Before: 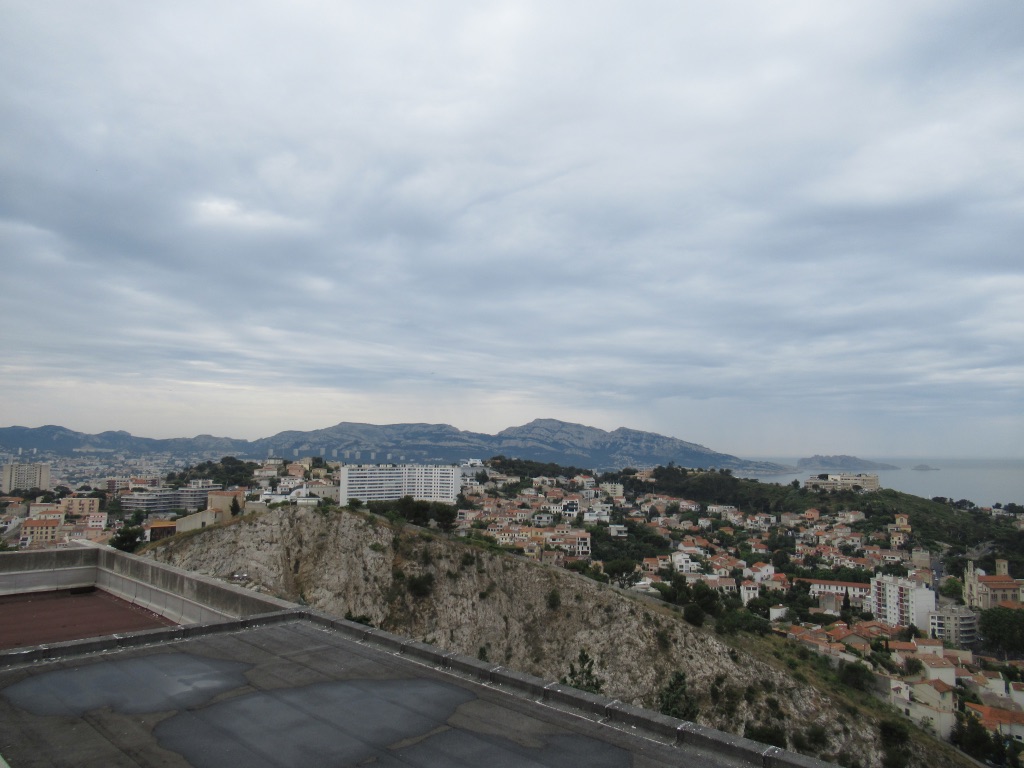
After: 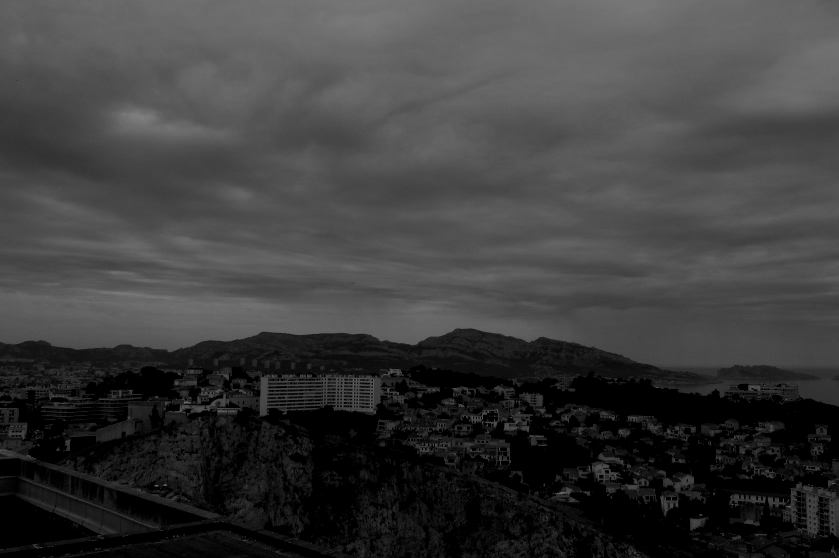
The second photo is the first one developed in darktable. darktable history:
local contrast: on, module defaults
filmic rgb: black relative exposure -7.15 EV, white relative exposure 5.36 EV, hardness 3.02
crop: left 7.856%, top 11.836%, right 10.12%, bottom 15.387%
contrast brightness saturation: contrast 0.02, brightness -1, saturation -1
